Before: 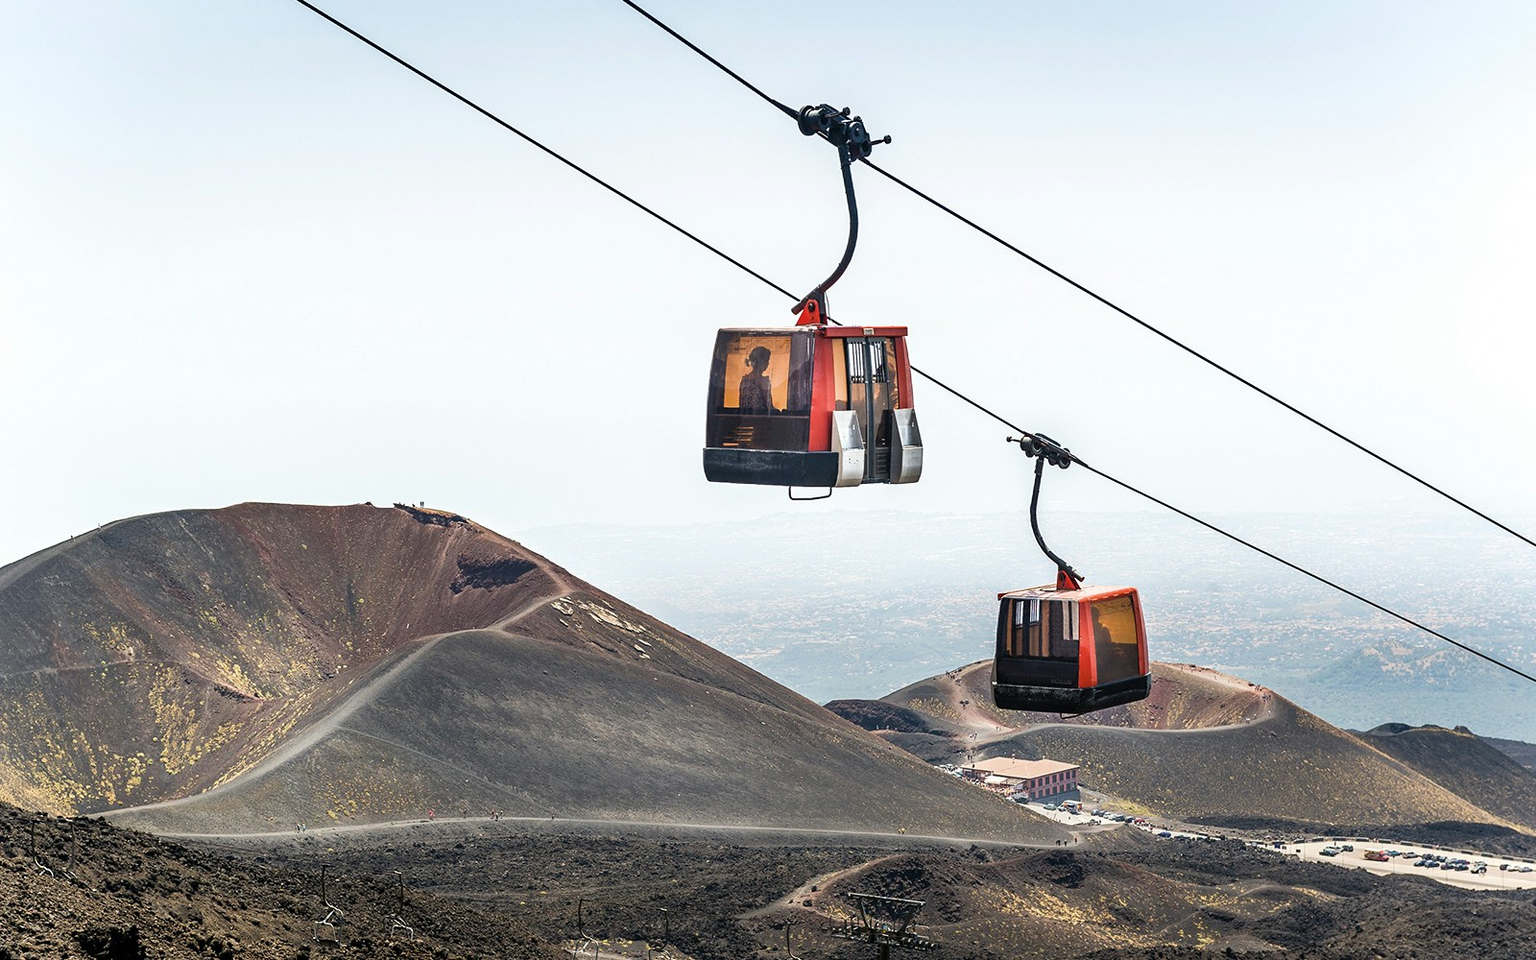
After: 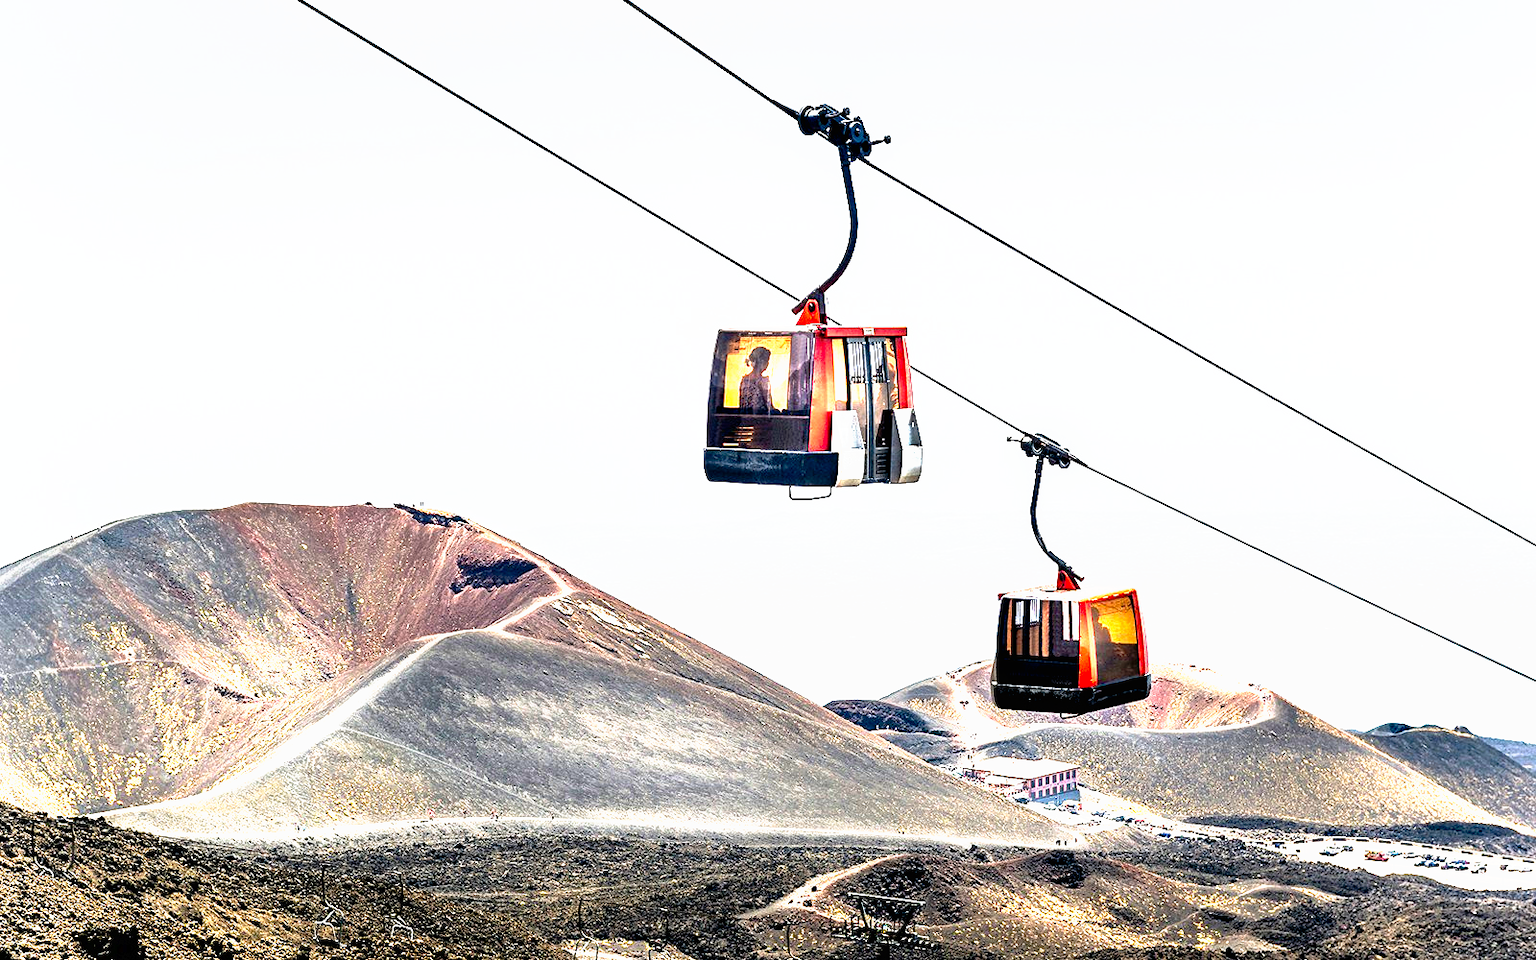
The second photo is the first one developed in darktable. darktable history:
tone curve: curves: ch0 [(0, 0) (0.003, 0.01) (0.011, 0.011) (0.025, 0.008) (0.044, 0.007) (0.069, 0.006) (0.1, 0.005) (0.136, 0.015) (0.177, 0.094) (0.224, 0.241) (0.277, 0.369) (0.335, 0.5) (0.399, 0.648) (0.468, 0.811) (0.543, 0.975) (0.623, 0.989) (0.709, 0.989) (0.801, 0.99) (0.898, 0.99) (1, 1)], preserve colors none
